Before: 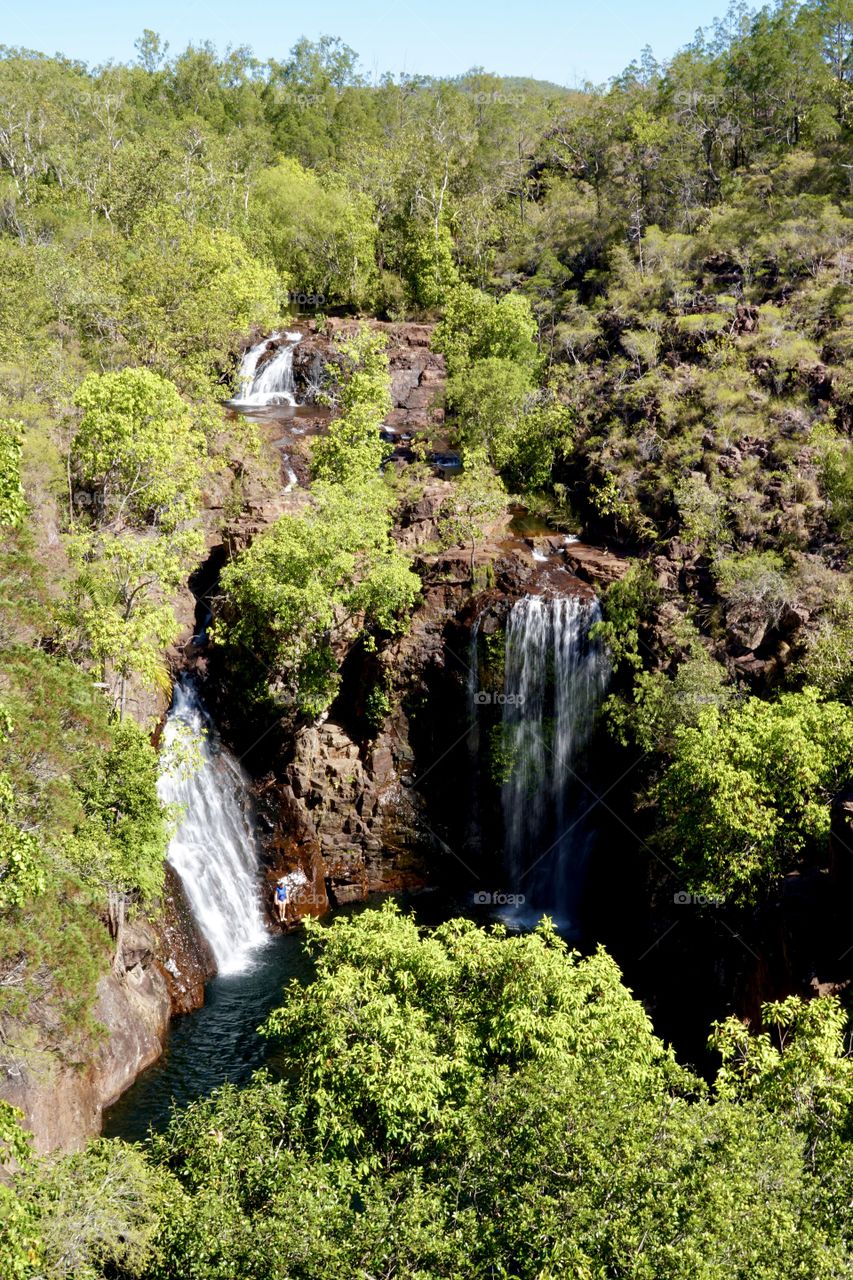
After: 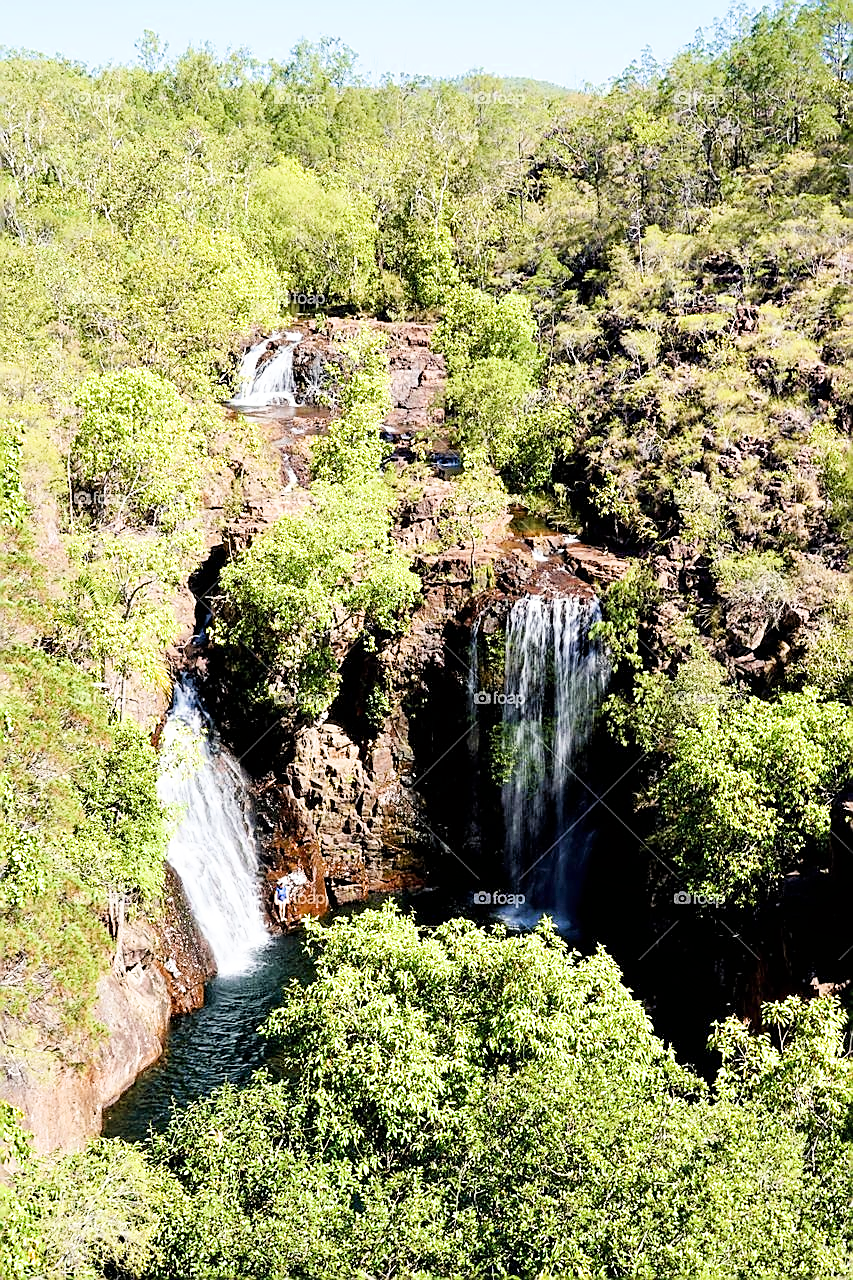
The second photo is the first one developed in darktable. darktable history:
exposure: black level correction 0, exposure 1.484 EV, compensate highlight preservation false
sharpen: radius 1.428, amount 1.256, threshold 0.832
filmic rgb: black relative exposure -8.03 EV, white relative exposure 3.96 EV, threshold 3.05 EV, hardness 4.19, contrast 0.992, enable highlight reconstruction true
